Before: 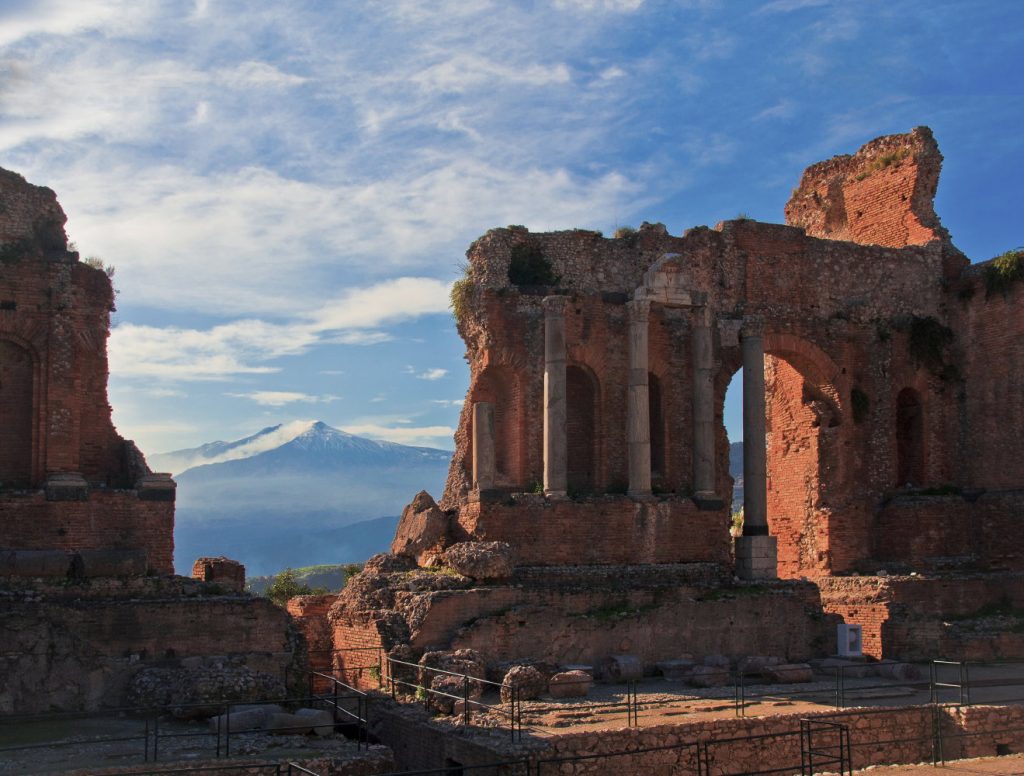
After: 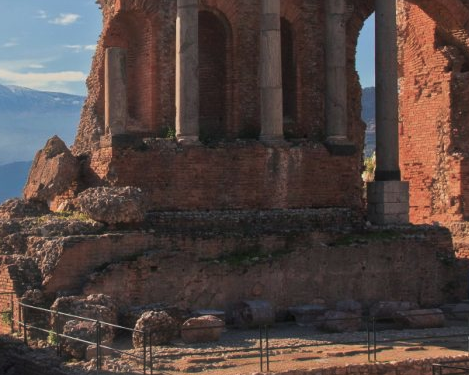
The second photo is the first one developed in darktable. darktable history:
crop: left 35.976%, top 45.819%, right 18.162%, bottom 5.807%
haze removal: strength -0.1, adaptive false
